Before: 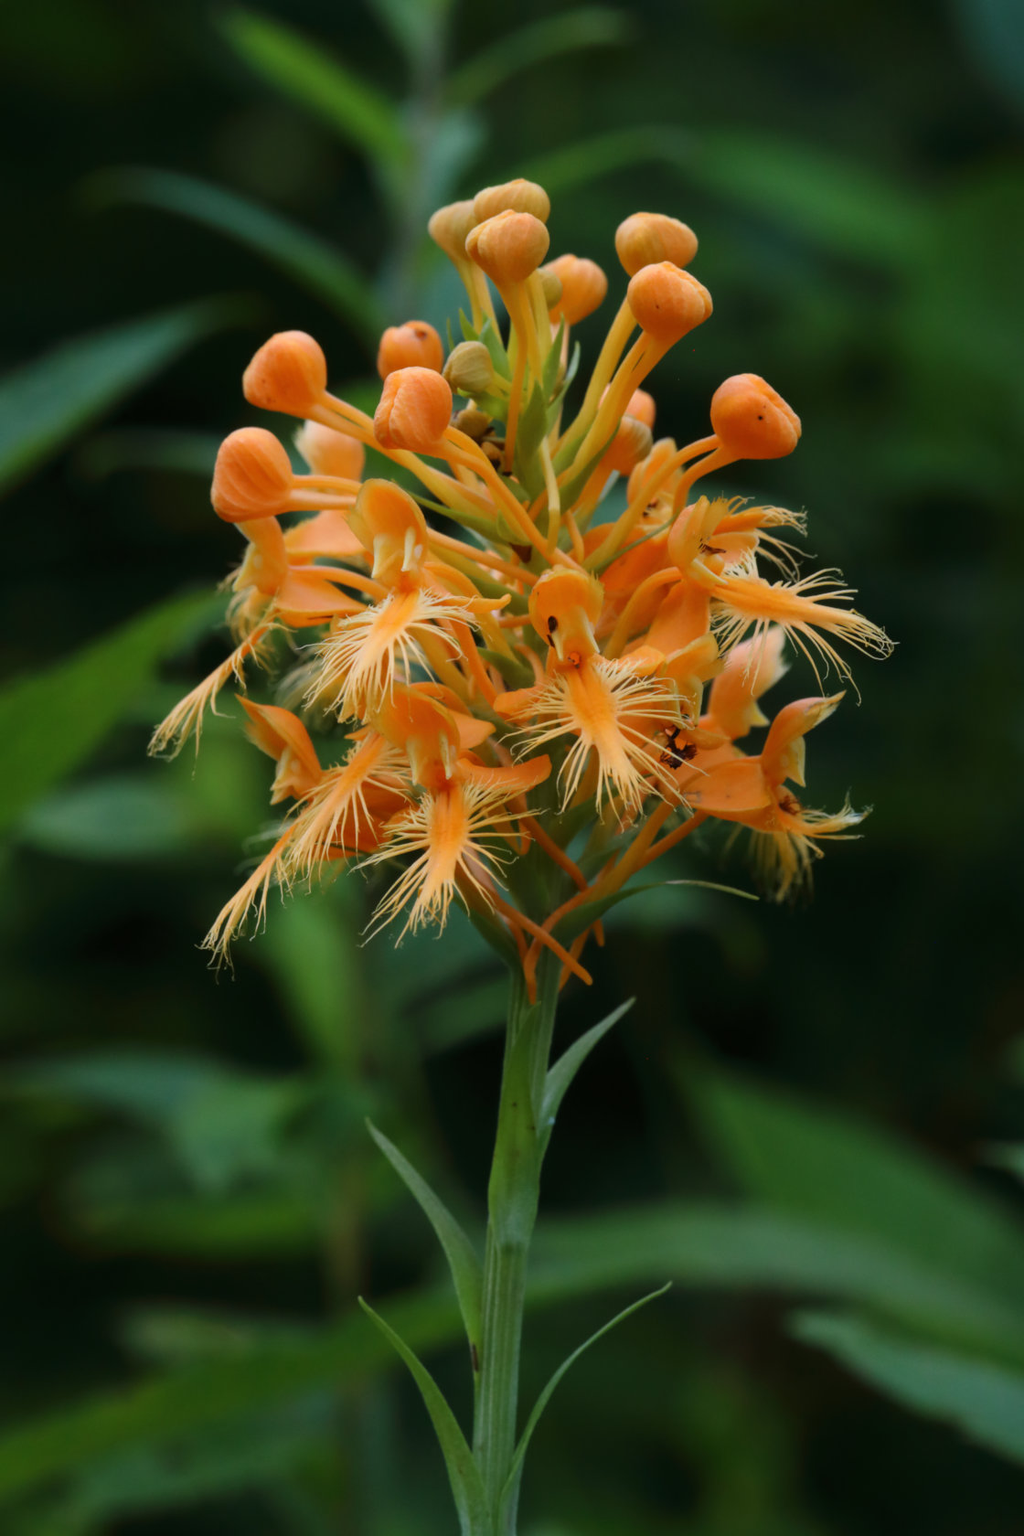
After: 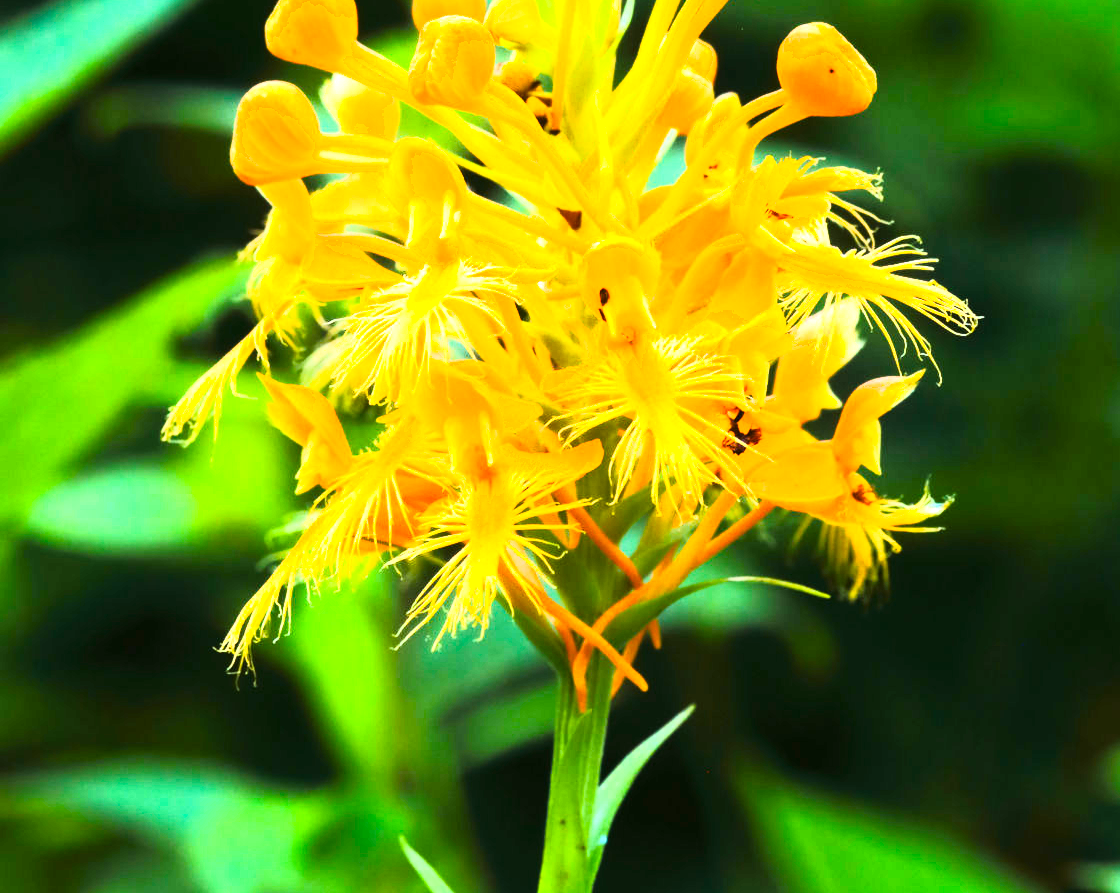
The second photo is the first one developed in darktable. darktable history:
shadows and highlights: shadows 1.11, highlights 39.6
exposure: black level correction 0, exposure 1.095 EV, compensate exposure bias true, compensate highlight preservation false
crop and rotate: top 23.022%, bottom 23.809%
color balance rgb: perceptual saturation grading › global saturation 30.645%, global vibrance 35.097%, contrast 10.64%
tone curve: curves: ch0 [(0, 0) (0.046, 0.031) (0.163, 0.114) (0.391, 0.432) (0.488, 0.561) (0.695, 0.839) (0.785, 0.904) (1, 0.965)]; ch1 [(0, 0) (0.248, 0.252) (0.427, 0.412) (0.482, 0.462) (0.499, 0.499) (0.518, 0.518) (0.535, 0.577) (0.585, 0.623) (0.679, 0.743) (0.788, 0.809) (1, 1)]; ch2 [(0, 0) (0.313, 0.262) (0.427, 0.417) (0.473, 0.47) (0.503, 0.503) (0.523, 0.515) (0.557, 0.596) (0.598, 0.646) (0.708, 0.771) (1, 1)], color space Lab, linked channels, preserve colors none
